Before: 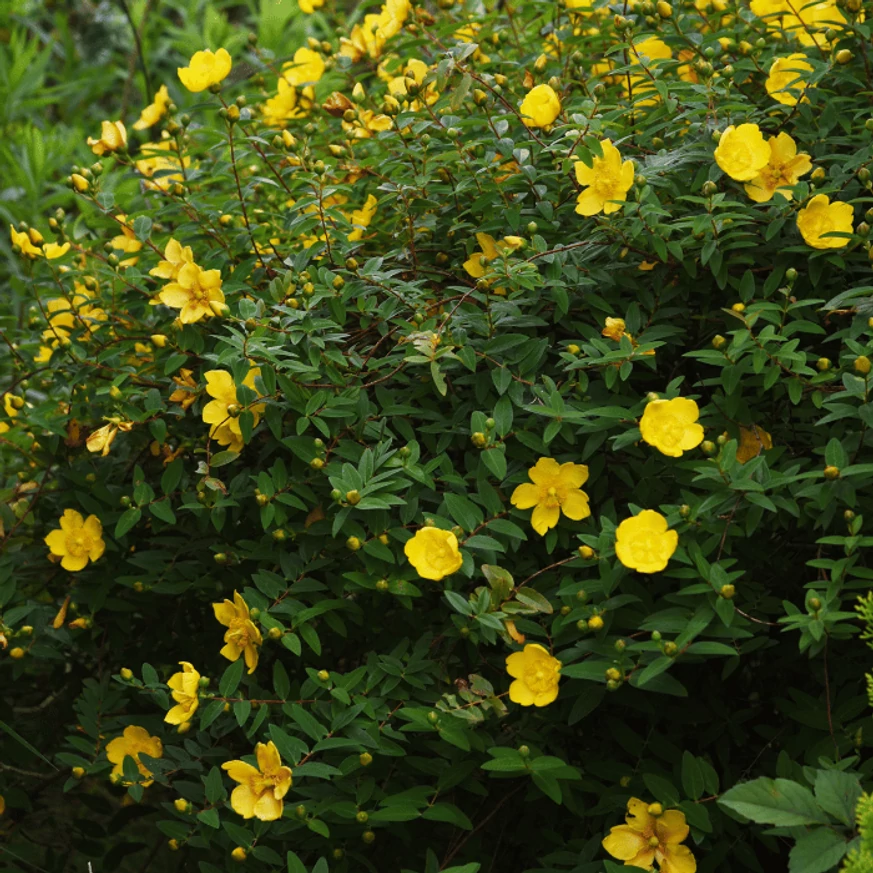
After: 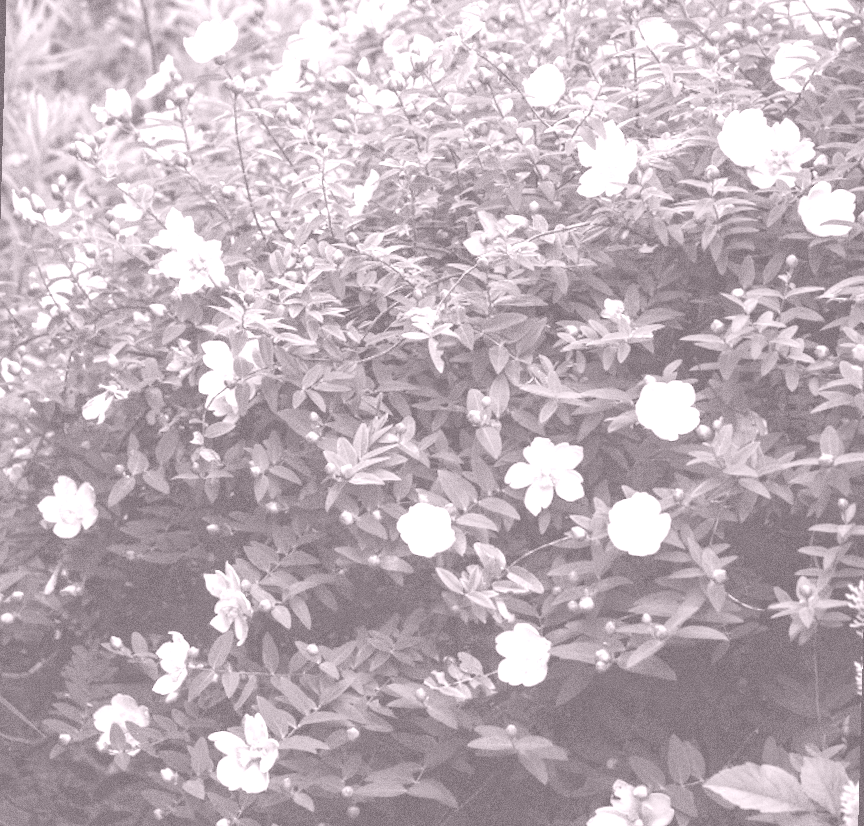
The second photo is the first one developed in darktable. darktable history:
rotate and perspective: rotation 1.57°, crop left 0.018, crop right 0.982, crop top 0.039, crop bottom 0.961
colorize: hue 25.2°, saturation 83%, source mix 82%, lightness 79%, version 1
local contrast: on, module defaults
grain: coarseness 8.68 ISO, strength 31.94%
